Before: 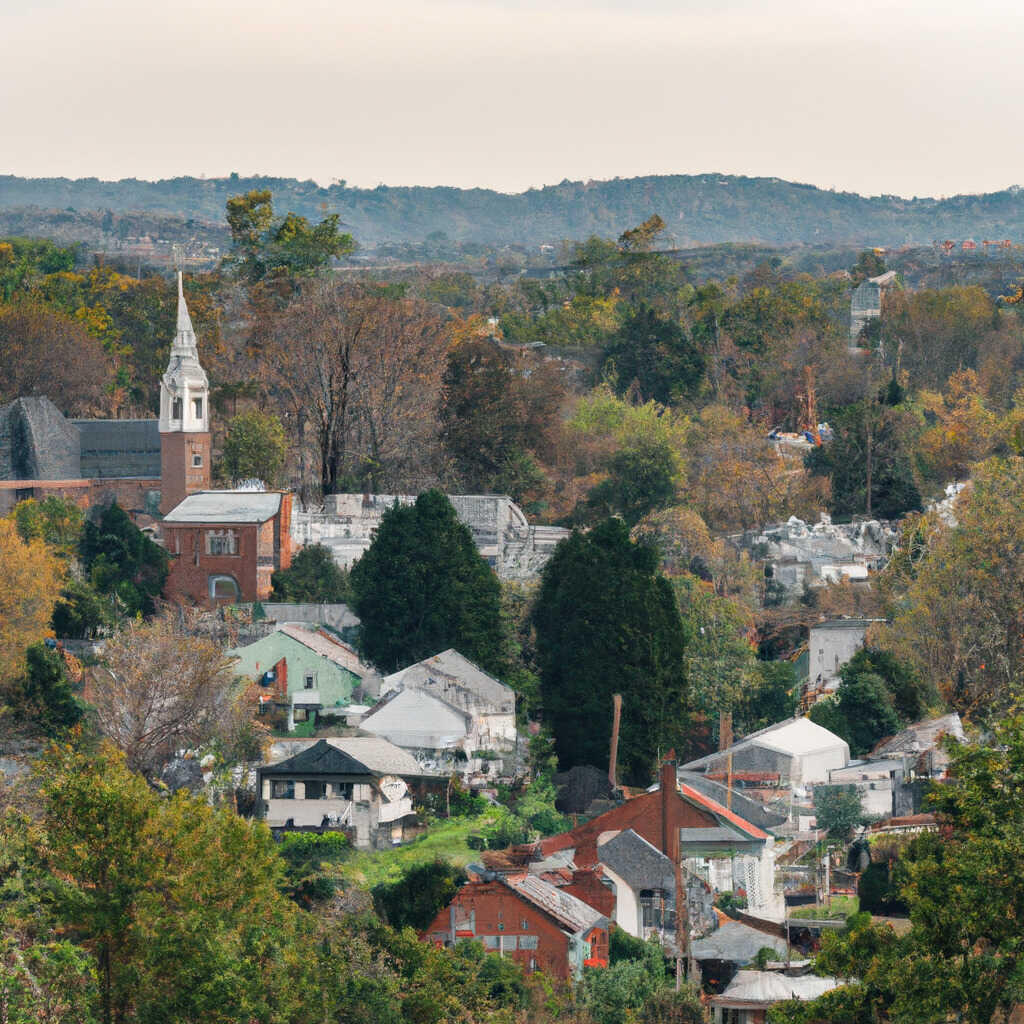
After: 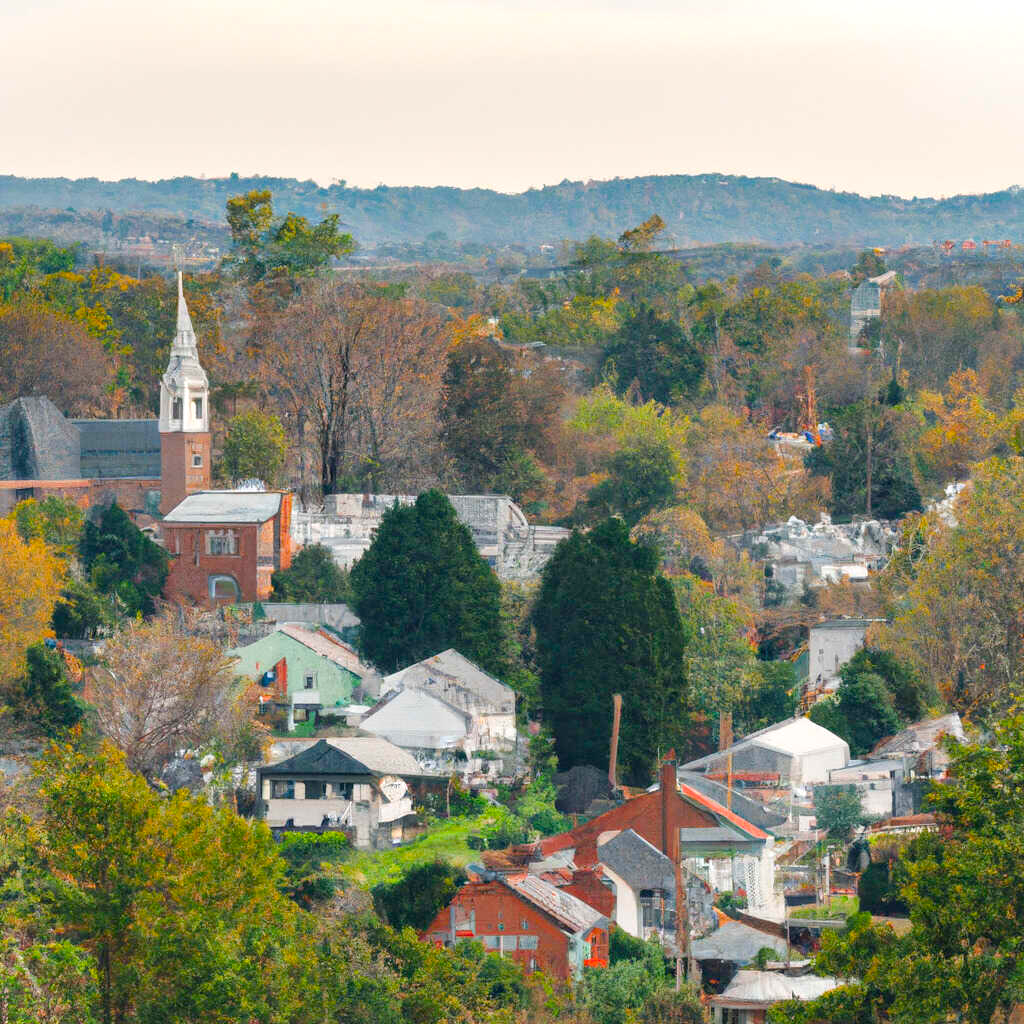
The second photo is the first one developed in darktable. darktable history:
color balance rgb: linear chroma grading › global chroma -0.629%, perceptual saturation grading › global saturation 29.733%, perceptual brilliance grading › global brilliance 10.437%, perceptual brilliance grading › shadows 15.05%, contrast -9.485%
